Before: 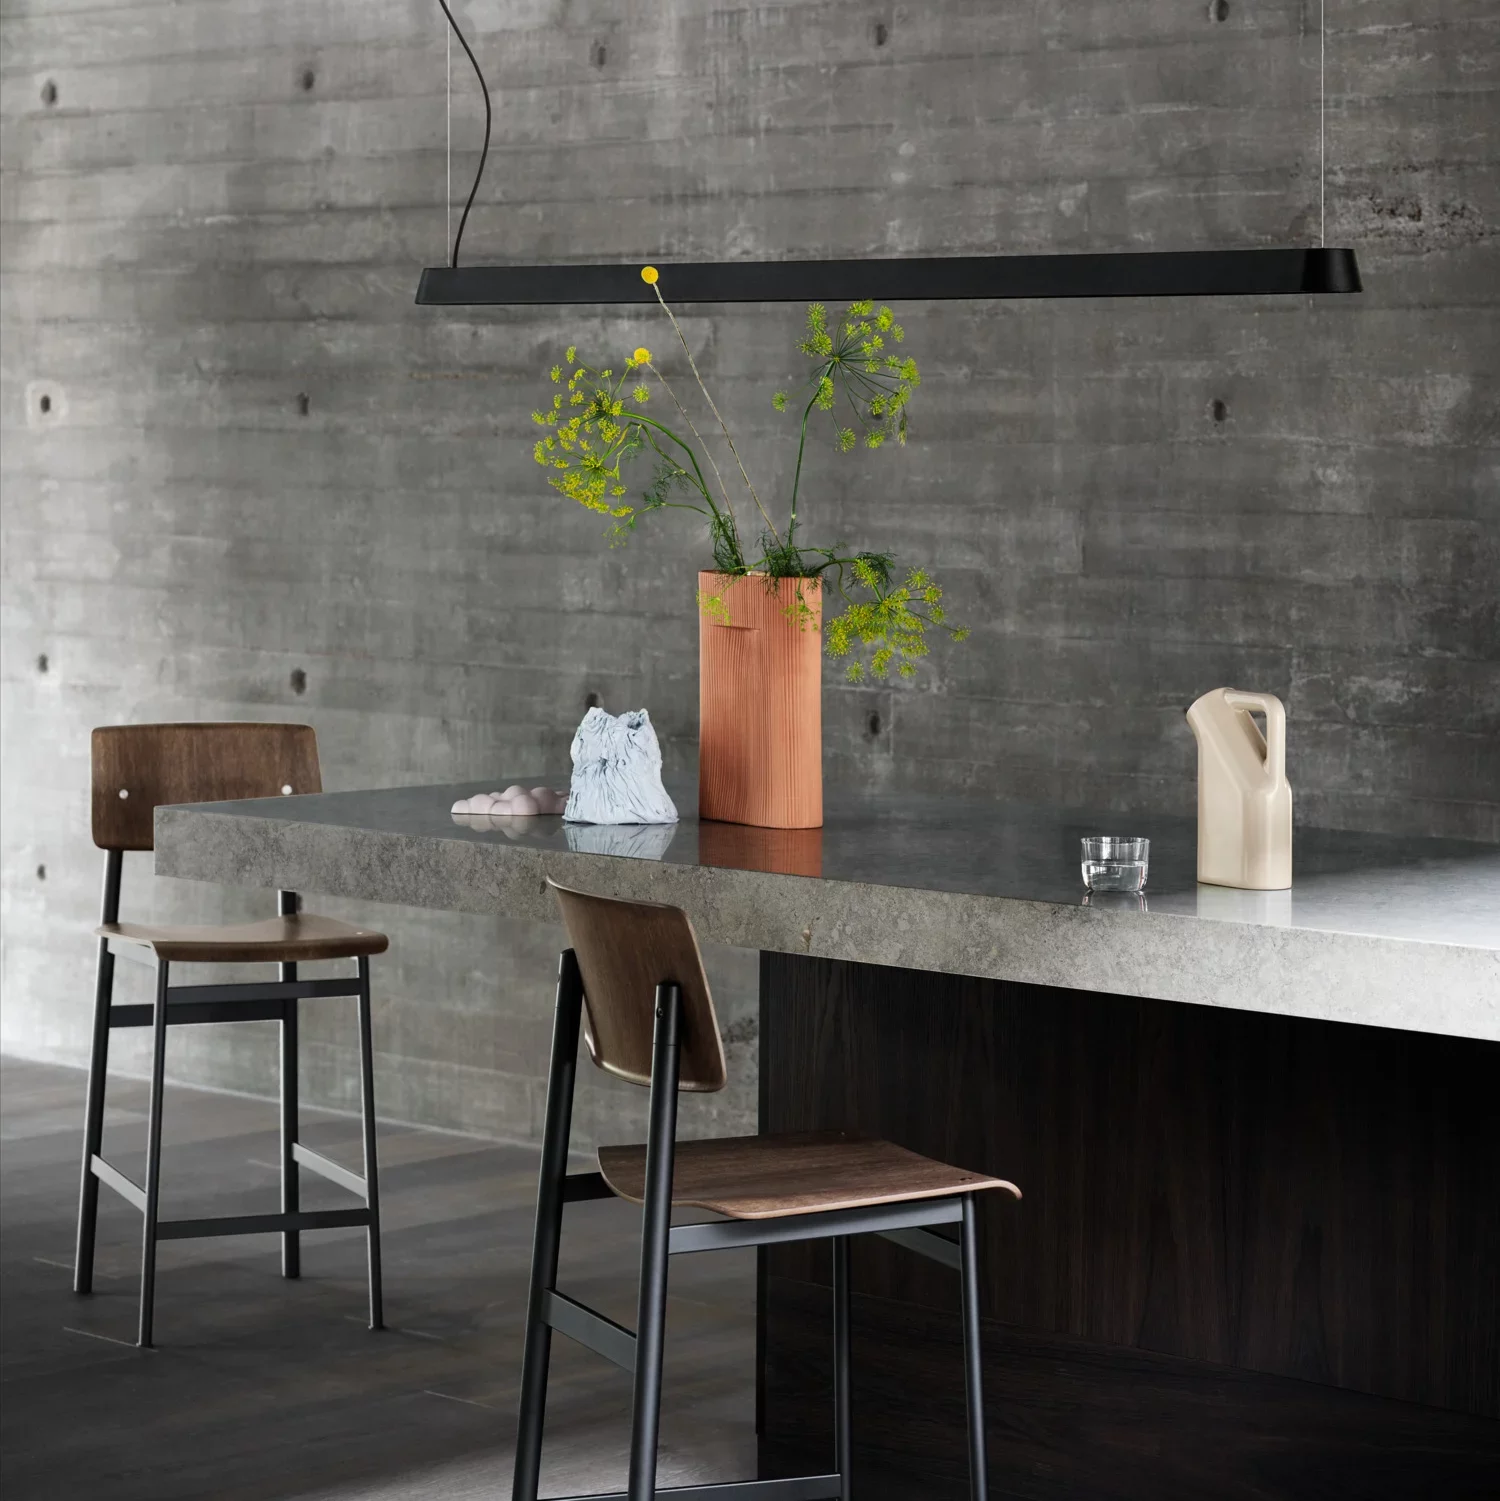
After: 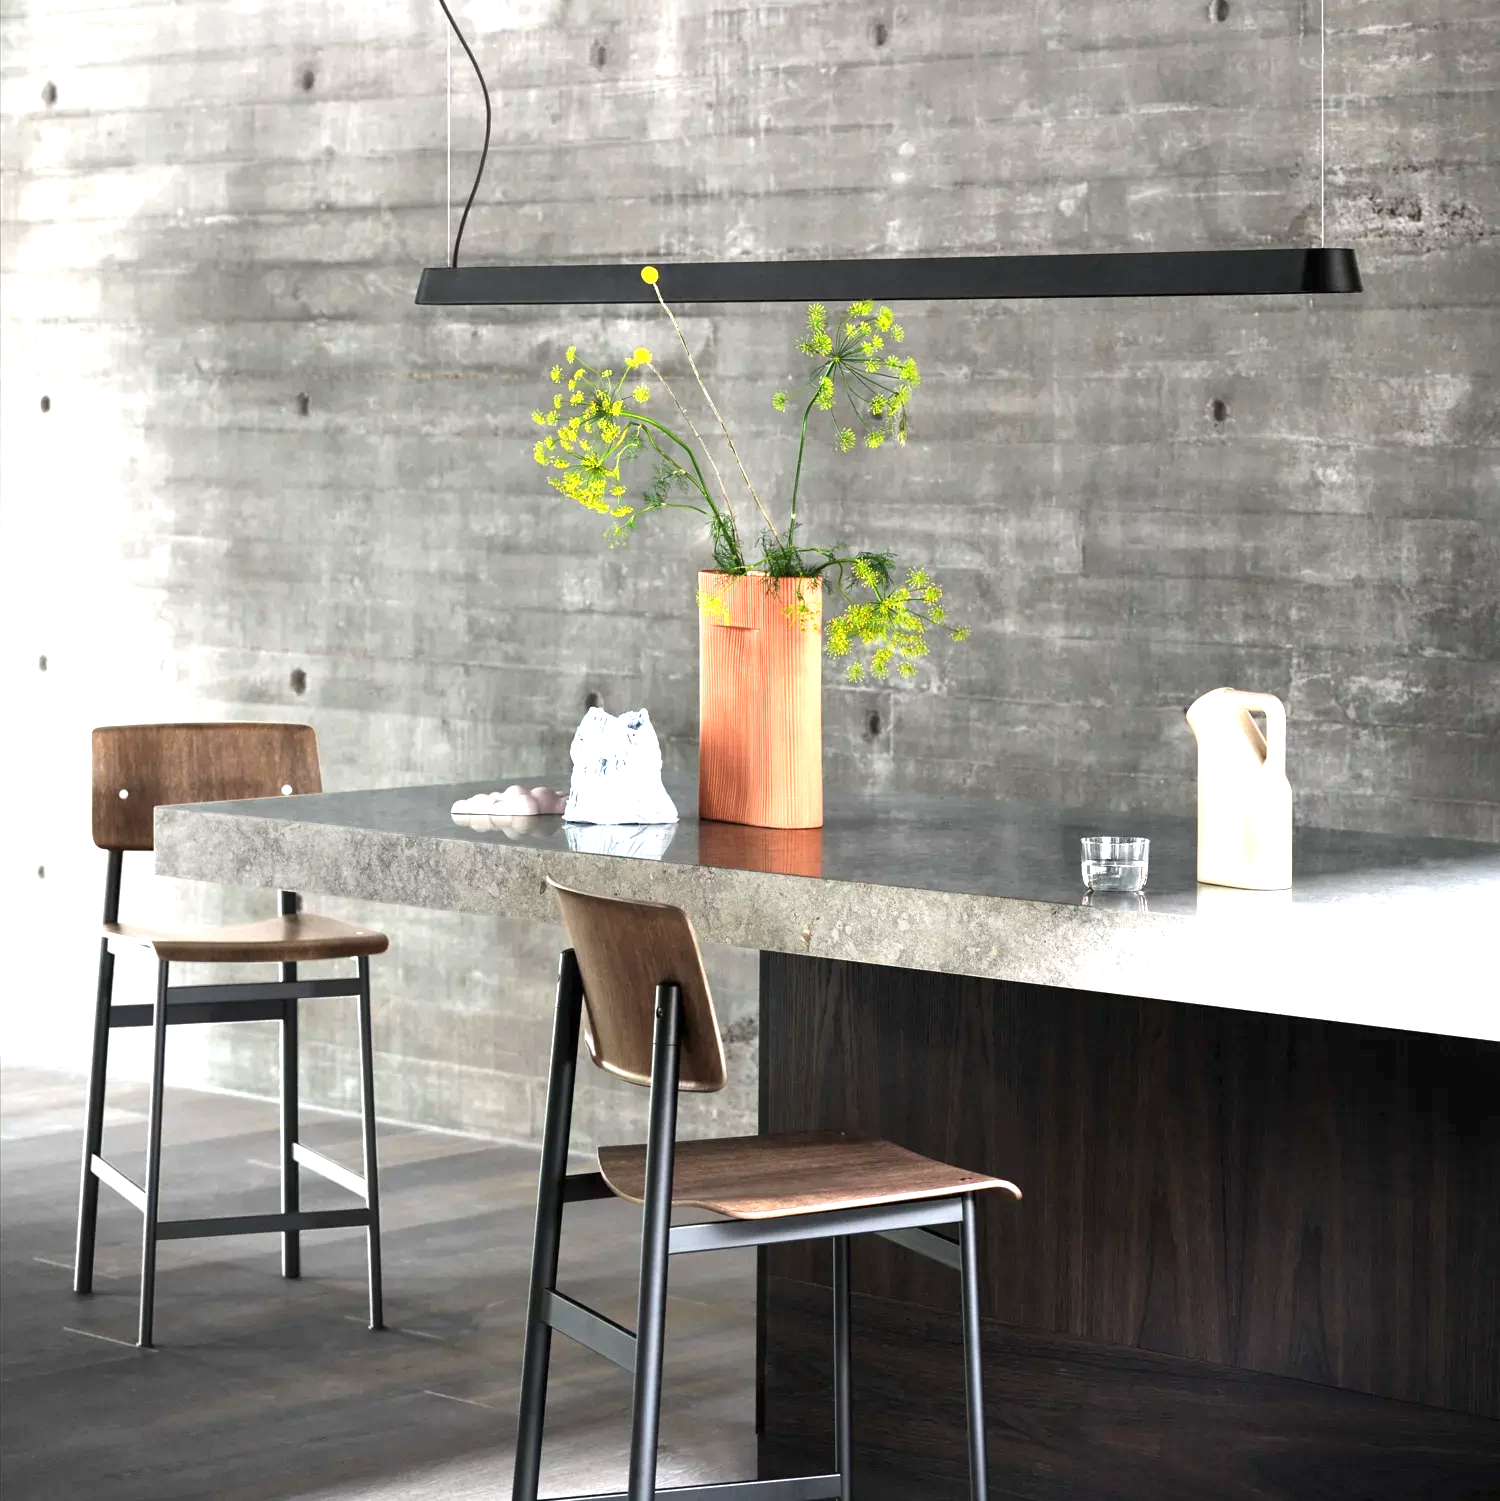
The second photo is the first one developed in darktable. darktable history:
local contrast: mode bilateral grid, contrast 20, coarseness 51, detail 119%, midtone range 0.2
exposure: black level correction 0, exposure 1.515 EV, compensate exposure bias true, compensate highlight preservation false
